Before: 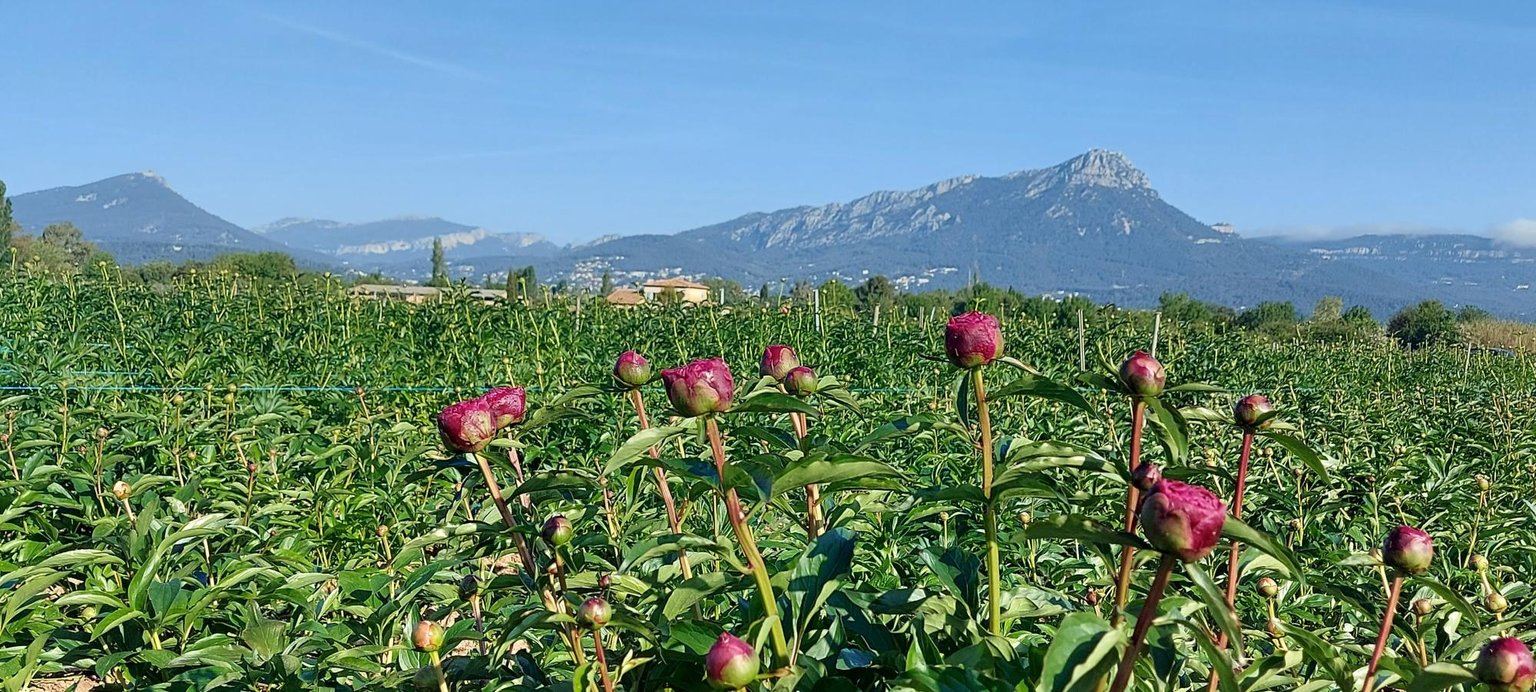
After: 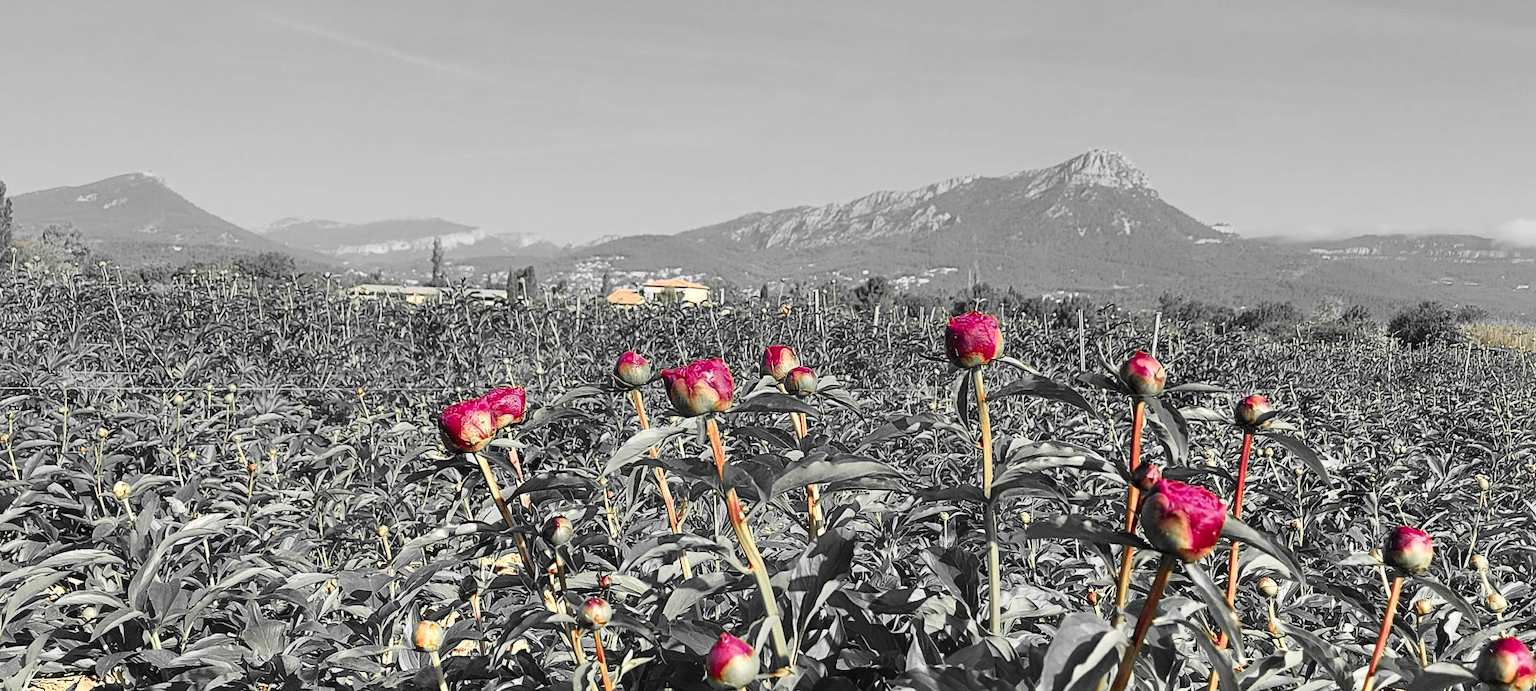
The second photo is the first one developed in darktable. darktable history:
color correction: highlights a* 3.12, highlights b* -1.55, shadows a* -0.101, shadows b* 2.52, saturation 0.98
exposure: exposure -0.151 EV, compensate highlight preservation false
white balance: emerald 1
color zones: curves: ch0 [(0, 0.447) (0.184, 0.543) (0.323, 0.476) (0.429, 0.445) (0.571, 0.443) (0.714, 0.451) (0.857, 0.452) (1, 0.447)]; ch1 [(0, 0.464) (0.176, 0.46) (0.287, 0.177) (0.429, 0.002) (0.571, 0) (0.714, 0) (0.857, 0) (1, 0.464)], mix 20%
tone equalizer: on, module defaults
contrast brightness saturation: contrast 0.24, brightness 0.26, saturation 0.39
